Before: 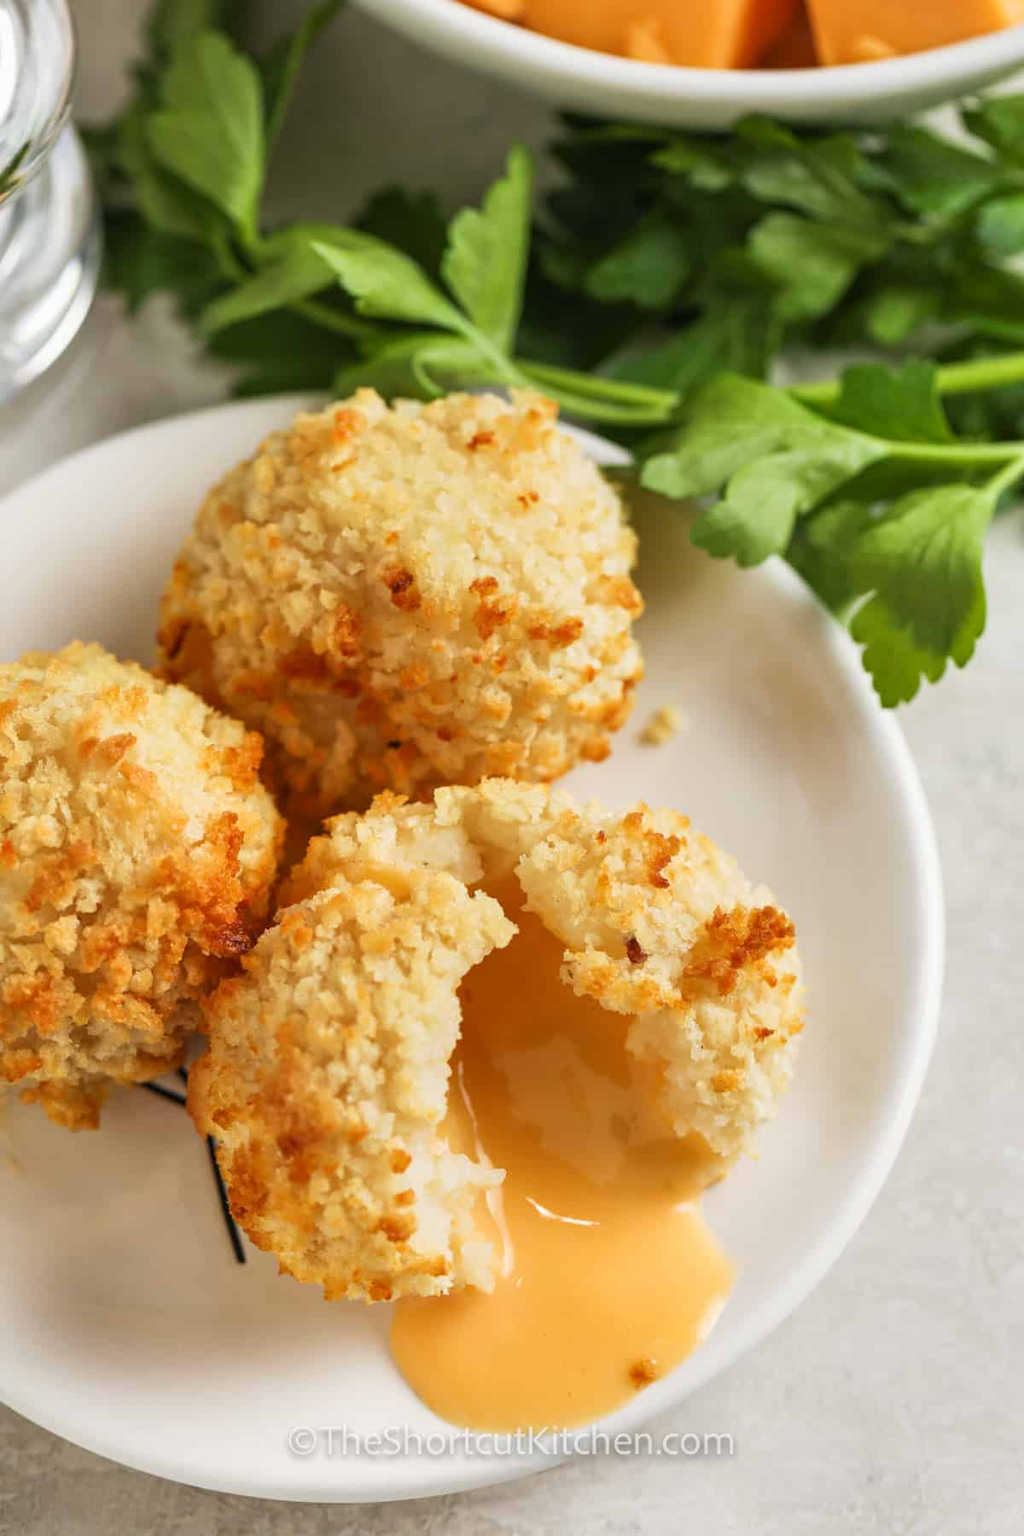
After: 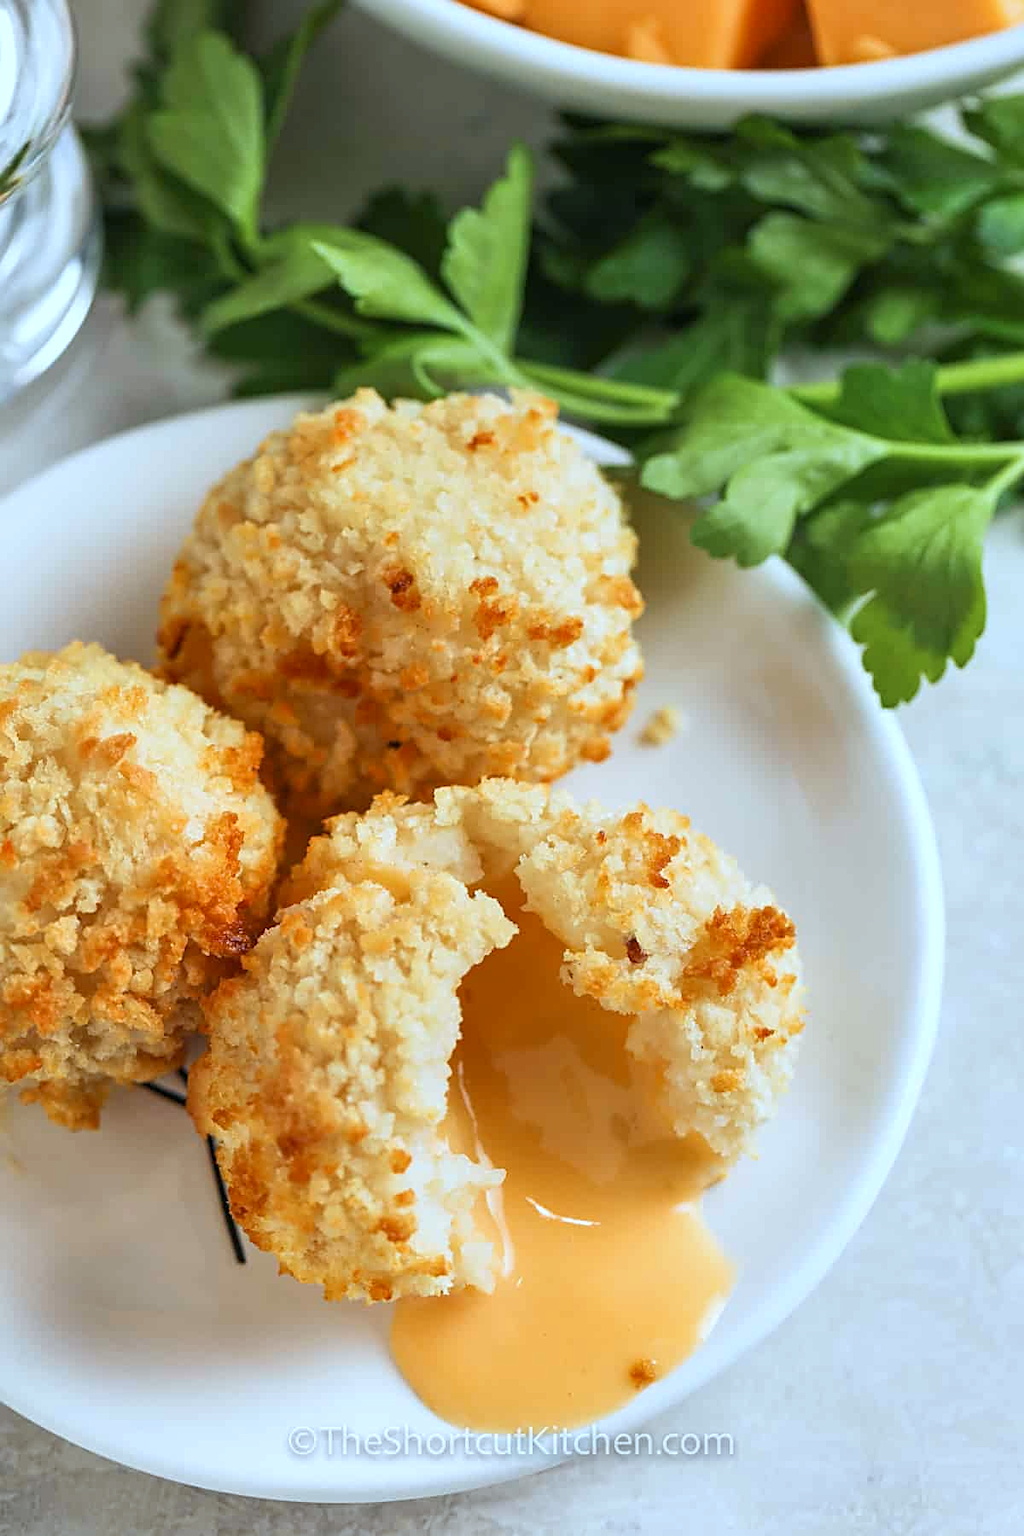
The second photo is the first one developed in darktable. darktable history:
color calibration: output R [1.063, -0.012, -0.003, 0], output G [0, 1.022, 0.021, 0], output B [-0.079, 0.047, 1, 0], illuminant custom, x 0.389, y 0.387, temperature 3838.64 K
sharpen: on, module defaults
